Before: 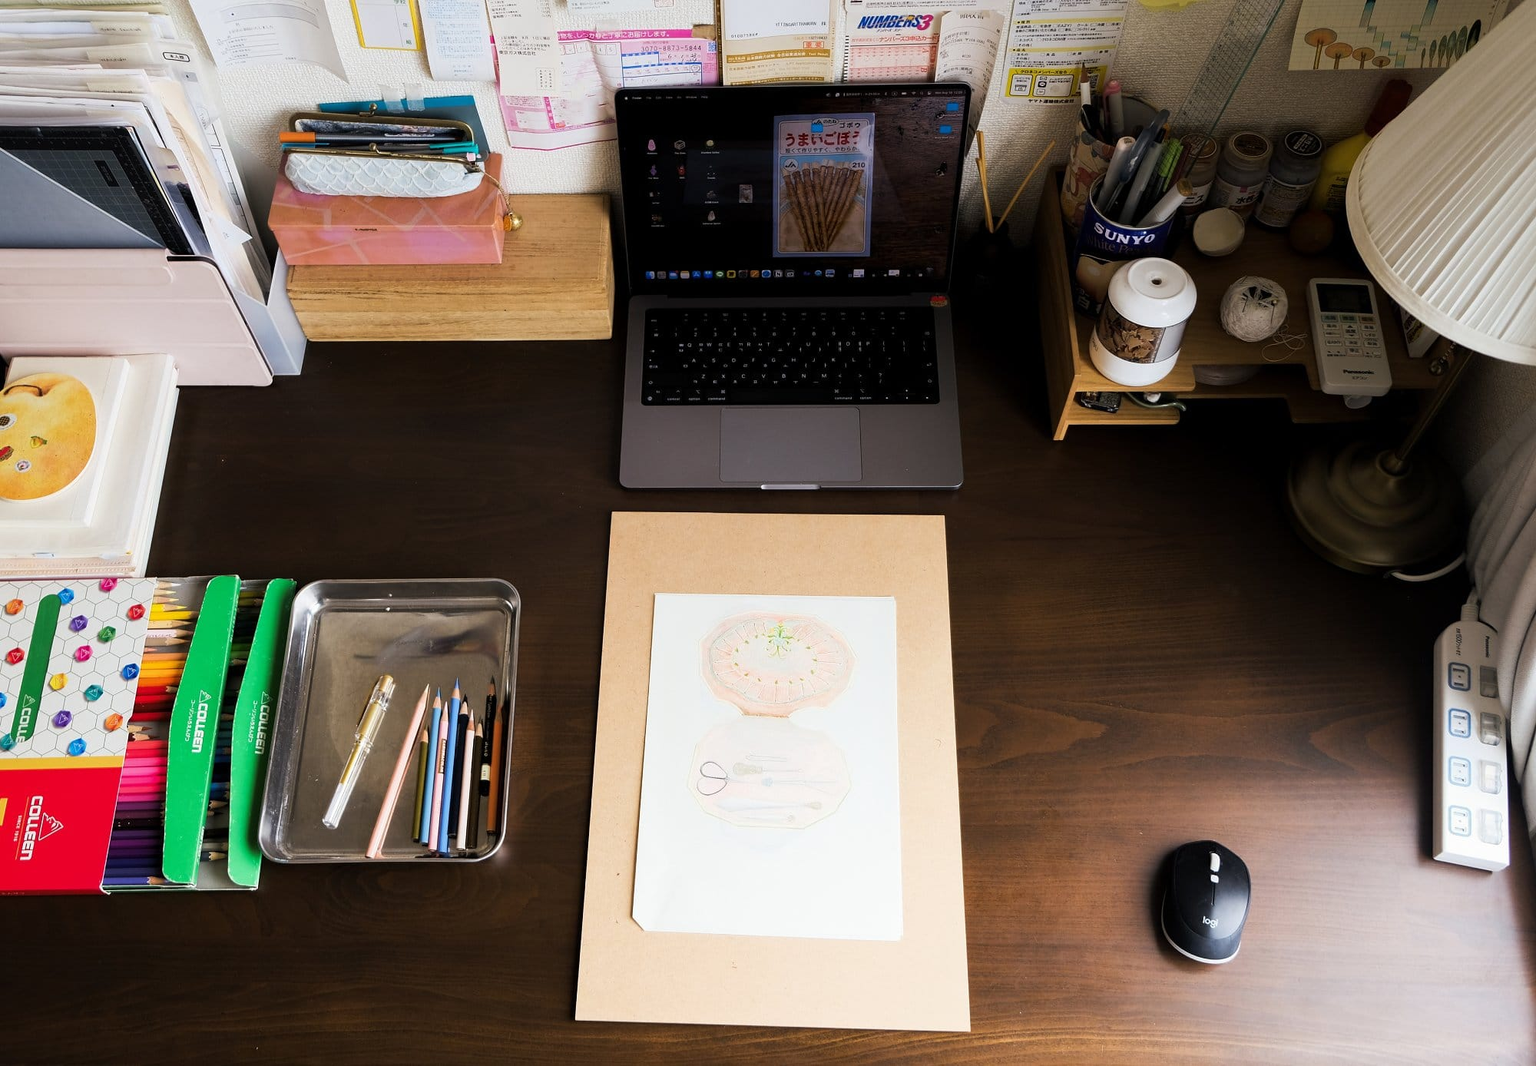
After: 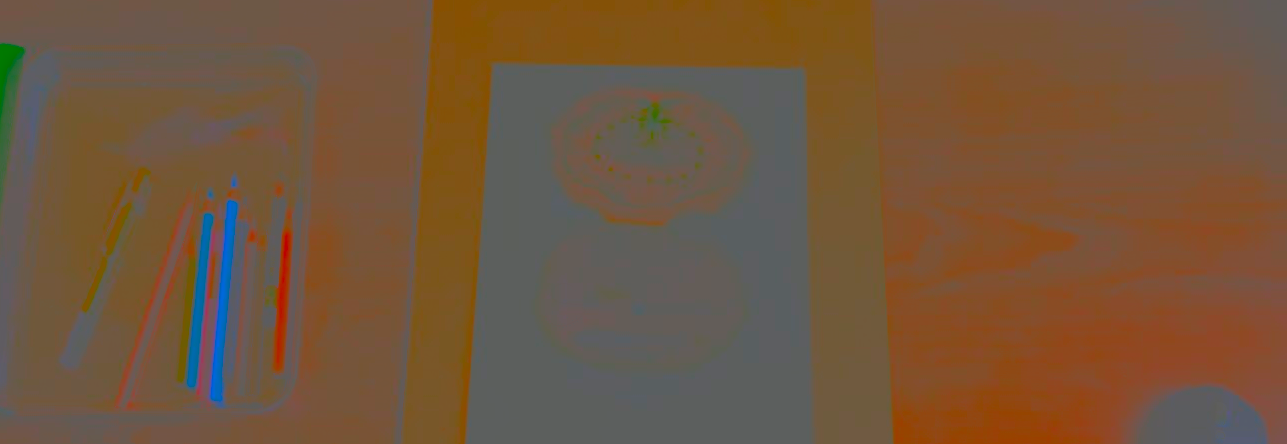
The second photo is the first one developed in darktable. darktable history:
crop: left 18.091%, top 51.13%, right 17.525%, bottom 16.85%
exposure: compensate highlight preservation false
contrast brightness saturation: contrast -0.99, brightness -0.17, saturation 0.75
